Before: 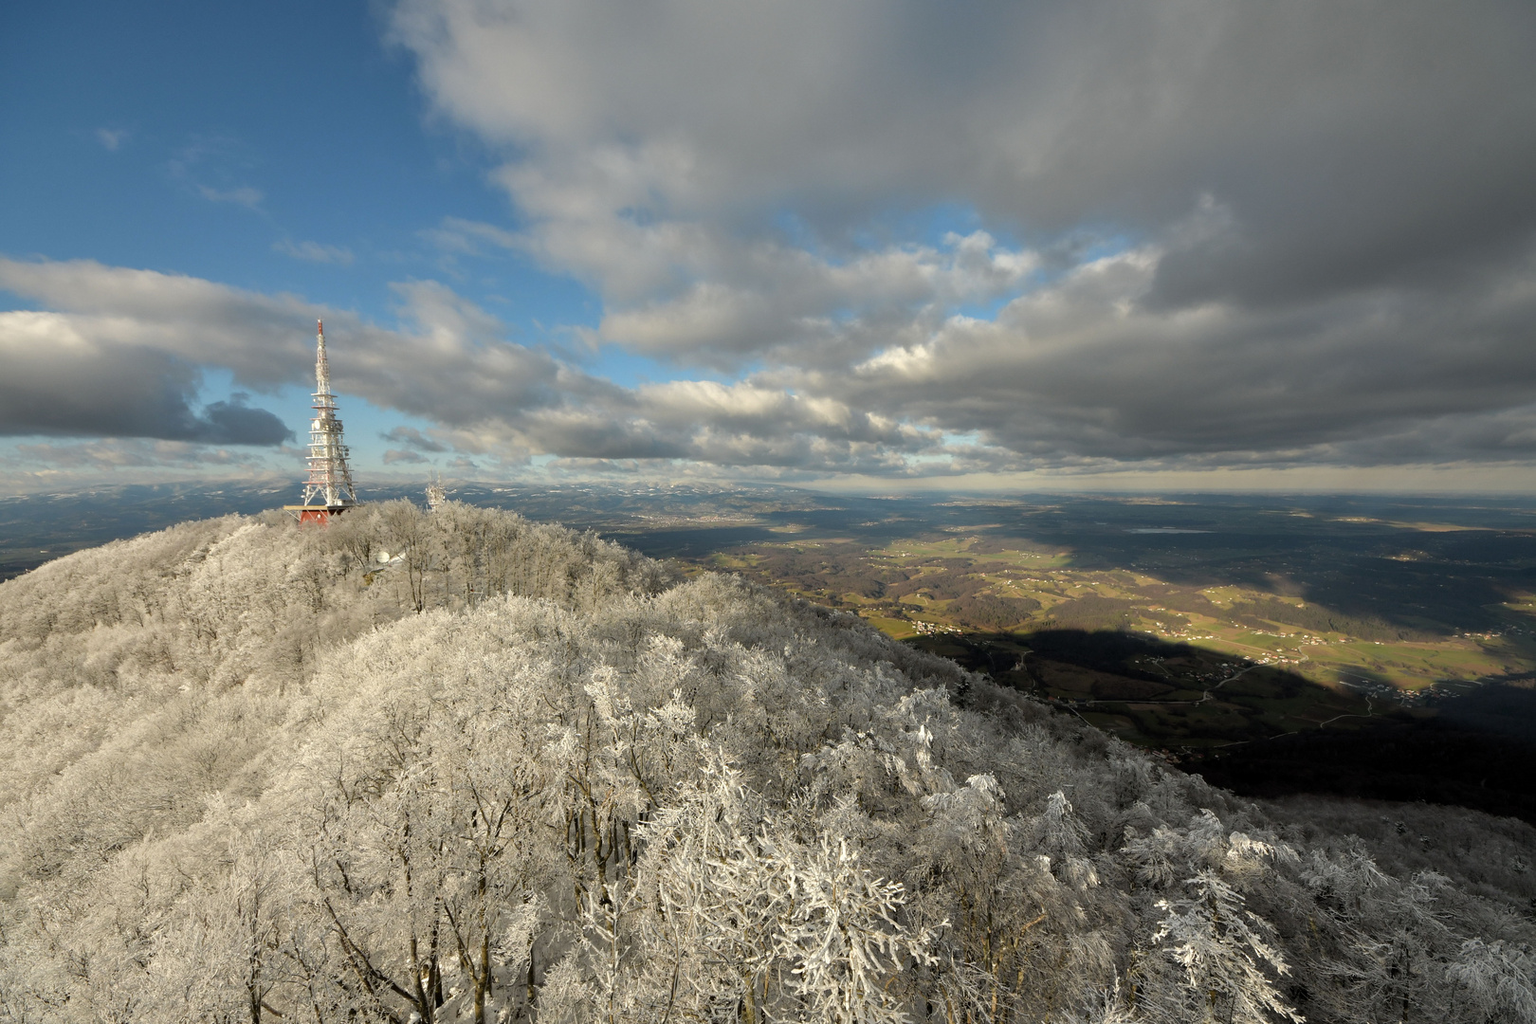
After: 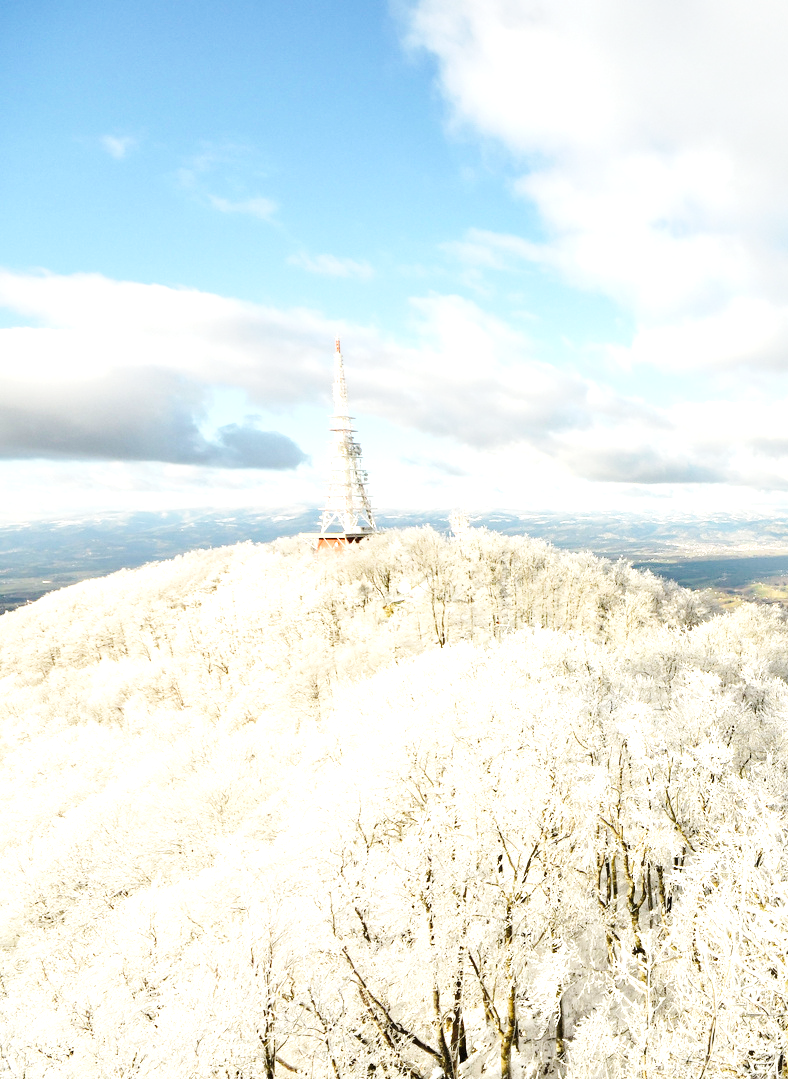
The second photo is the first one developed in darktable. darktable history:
exposure: black level correction 0, exposure 1.667 EV, compensate highlight preservation false
crop and rotate: left 0.047%, top 0%, right 51.302%
base curve: curves: ch0 [(0, 0) (0.032, 0.025) (0.121, 0.166) (0.206, 0.329) (0.605, 0.79) (1, 1)], preserve colors none
